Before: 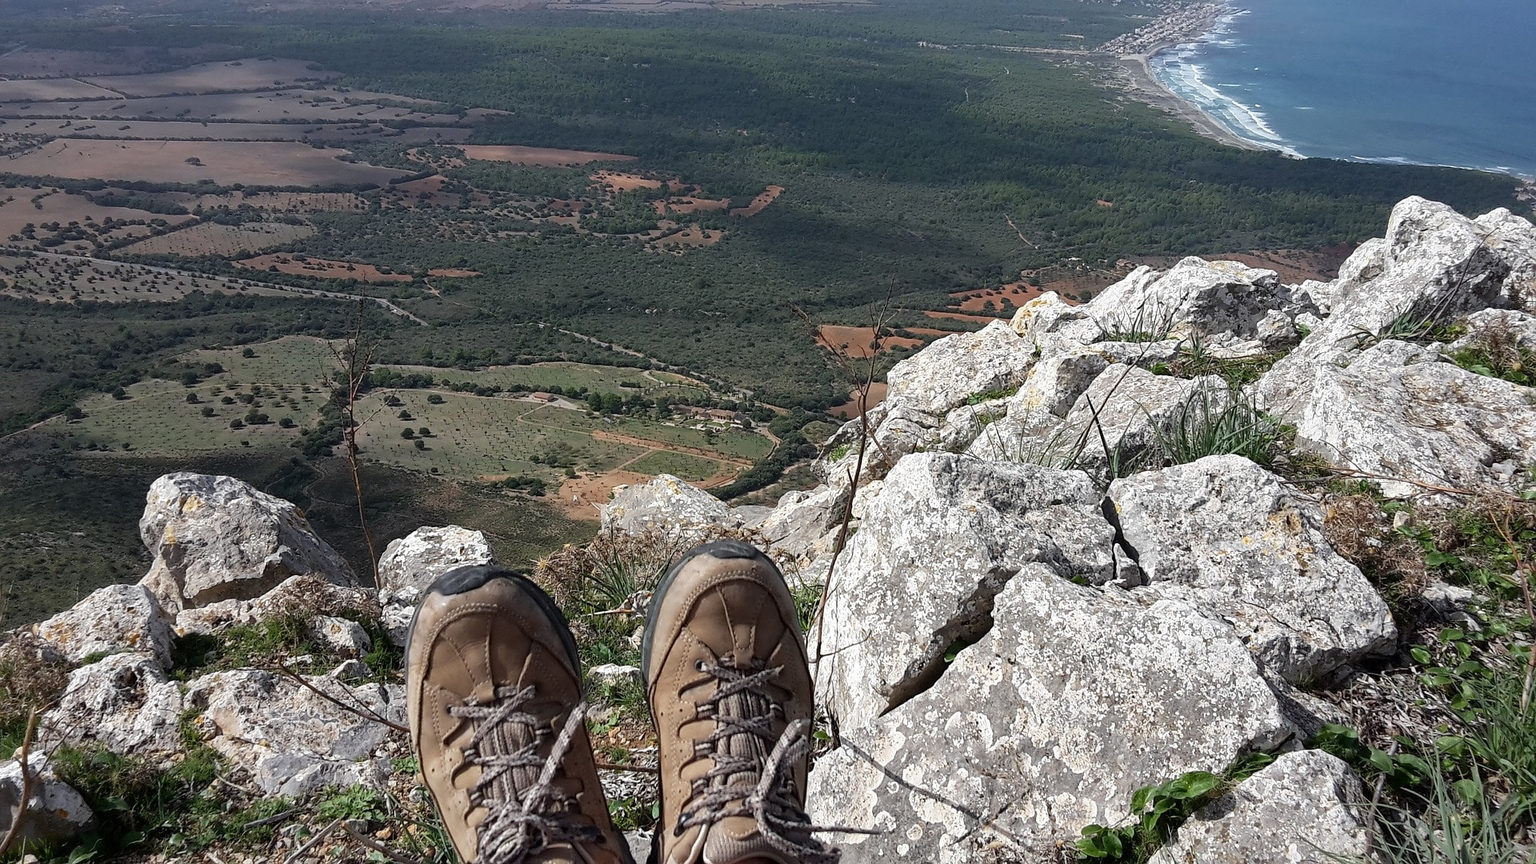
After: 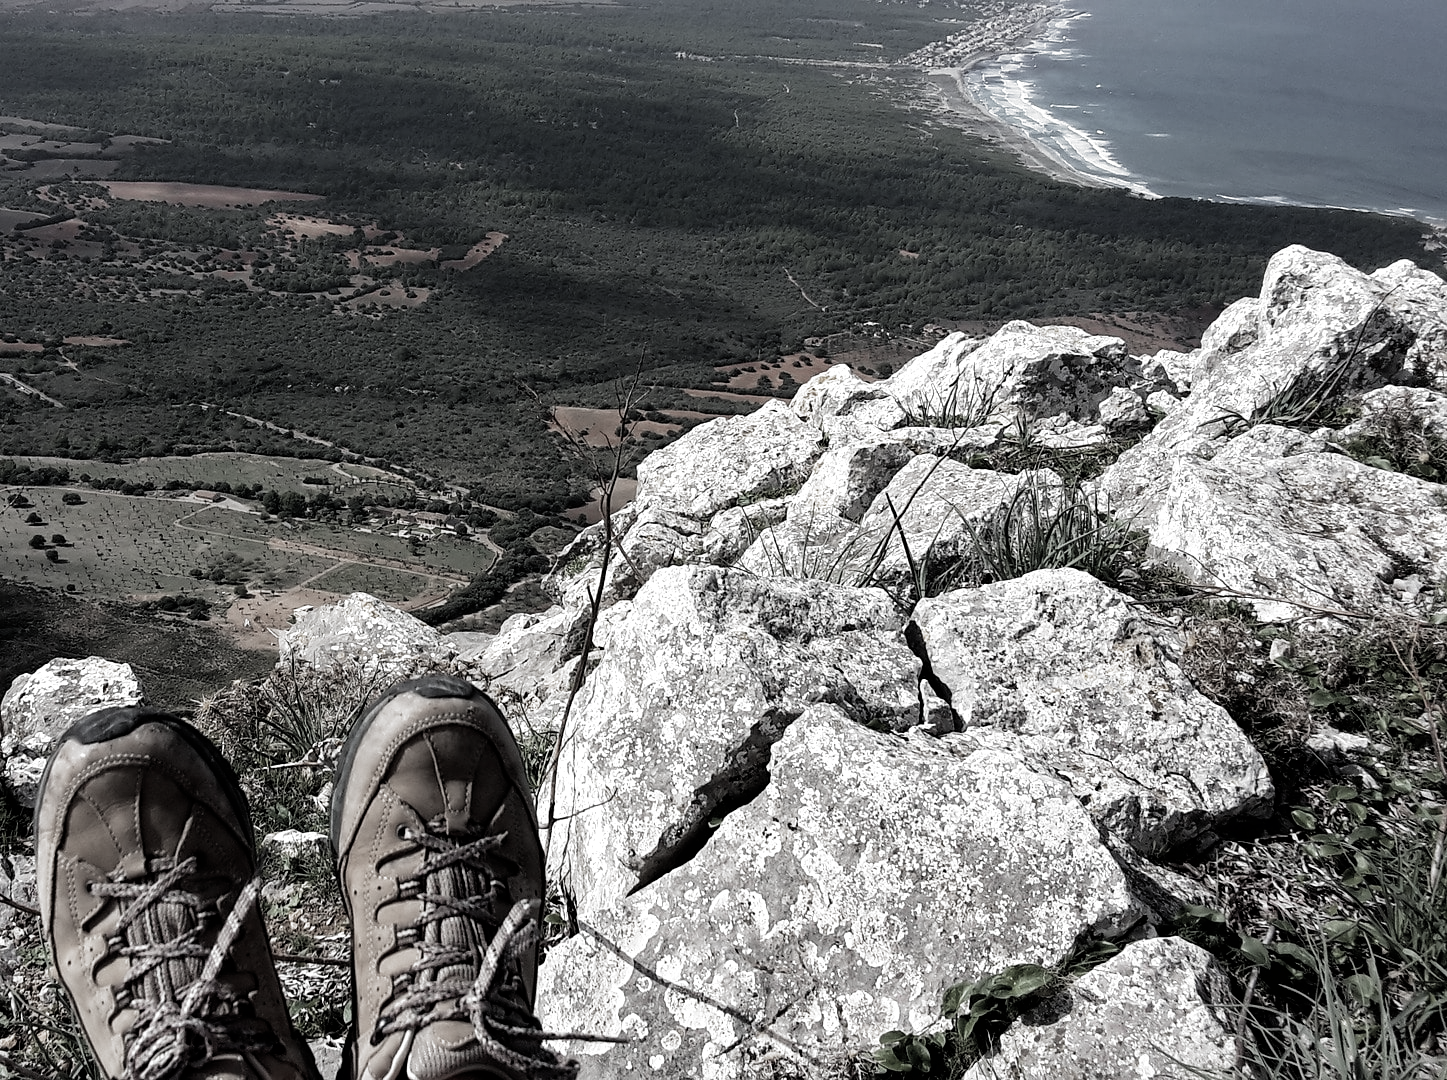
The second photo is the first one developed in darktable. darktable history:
crop and rotate: left 24.6%
tone equalizer: on, module defaults
filmic rgb: black relative exposure -8.2 EV, white relative exposure 2.2 EV, threshold 3 EV, hardness 7.11, latitude 75%, contrast 1.325, highlights saturation mix -2%, shadows ↔ highlights balance 30%, preserve chrominance RGB euclidean norm, color science v5 (2021), contrast in shadows safe, contrast in highlights safe, enable highlight reconstruction true
color zones: curves: ch1 [(0, 0.34) (0.143, 0.164) (0.286, 0.152) (0.429, 0.176) (0.571, 0.173) (0.714, 0.188) (0.857, 0.199) (1, 0.34)]
